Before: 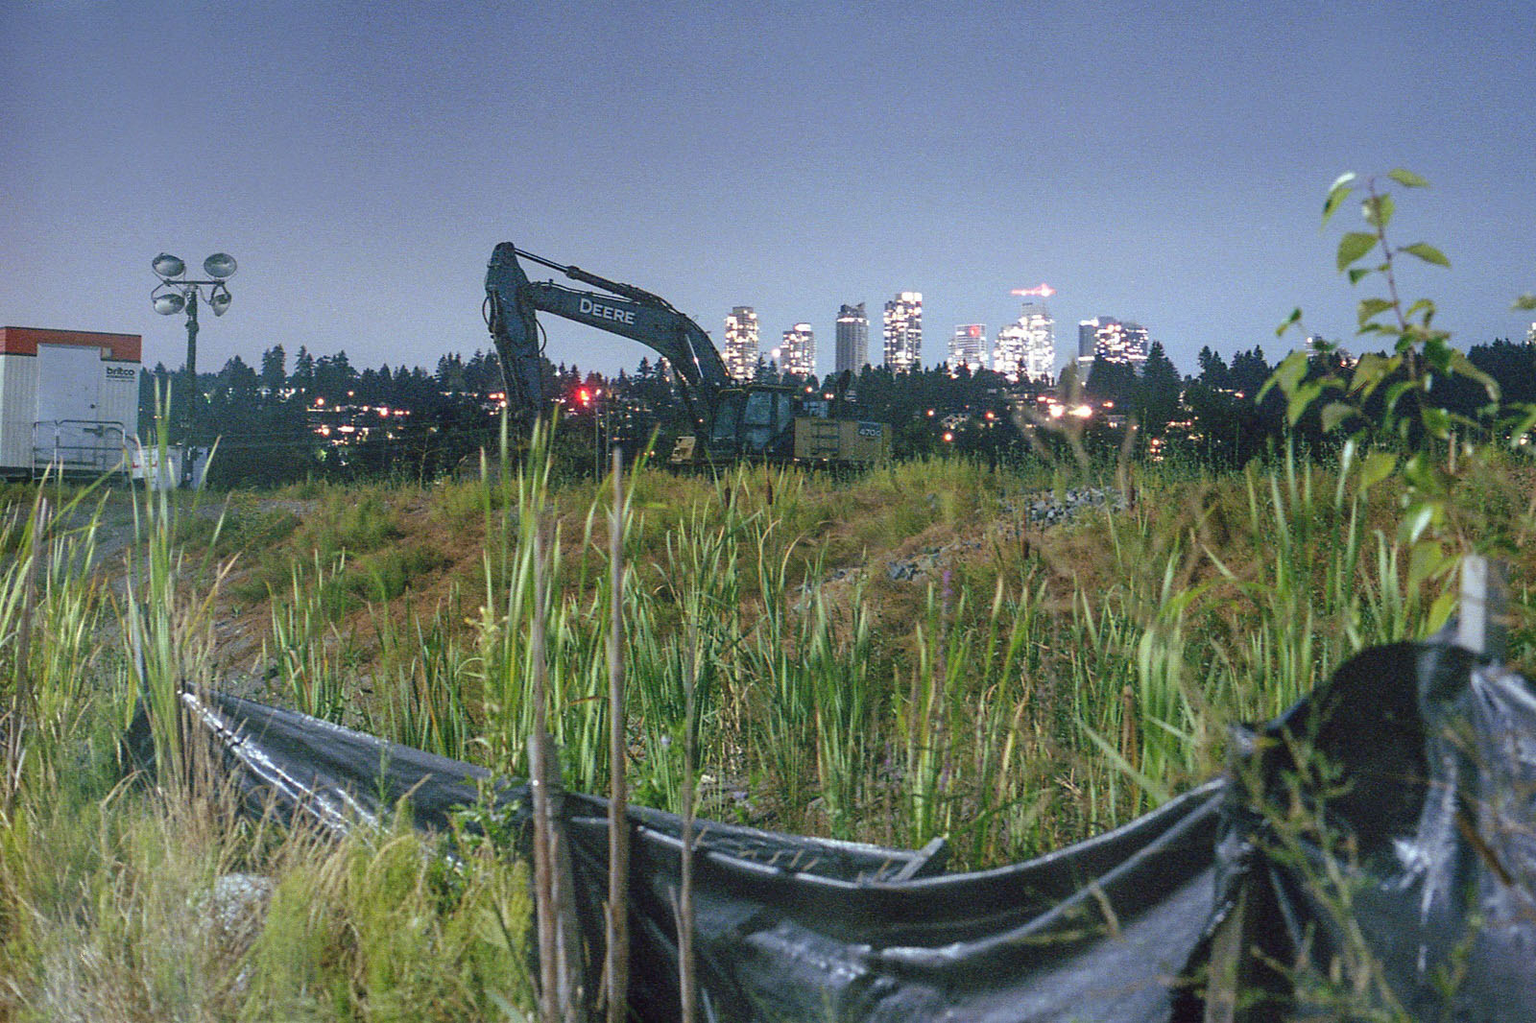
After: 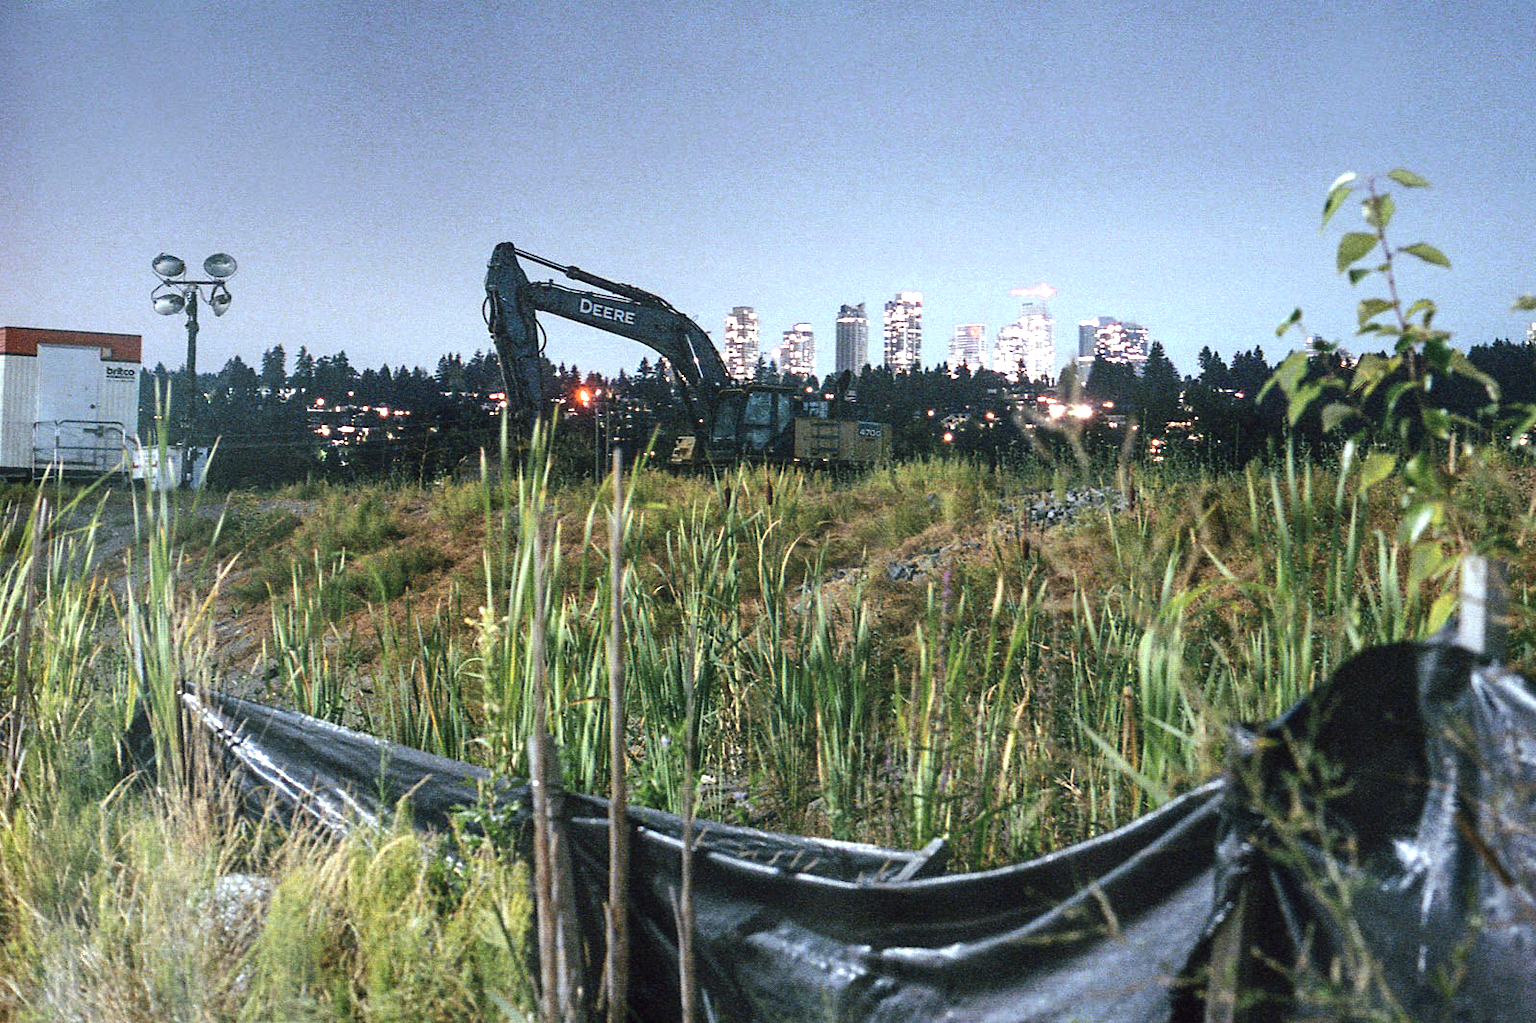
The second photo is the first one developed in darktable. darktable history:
tone equalizer: -8 EV -0.75 EV, -7 EV -0.7 EV, -6 EV -0.6 EV, -5 EV -0.4 EV, -3 EV 0.4 EV, -2 EV 0.6 EV, -1 EV 0.7 EV, +0 EV 0.75 EV, edges refinement/feathering 500, mask exposure compensation -1.57 EV, preserve details no
color zones: curves: ch0 [(0.018, 0.548) (0.197, 0.654) (0.425, 0.447) (0.605, 0.658) (0.732, 0.579)]; ch1 [(0.105, 0.531) (0.224, 0.531) (0.386, 0.39) (0.618, 0.456) (0.732, 0.456) (0.956, 0.421)]; ch2 [(0.039, 0.583) (0.215, 0.465) (0.399, 0.544) (0.465, 0.548) (0.614, 0.447) (0.724, 0.43) (0.882, 0.623) (0.956, 0.632)]
